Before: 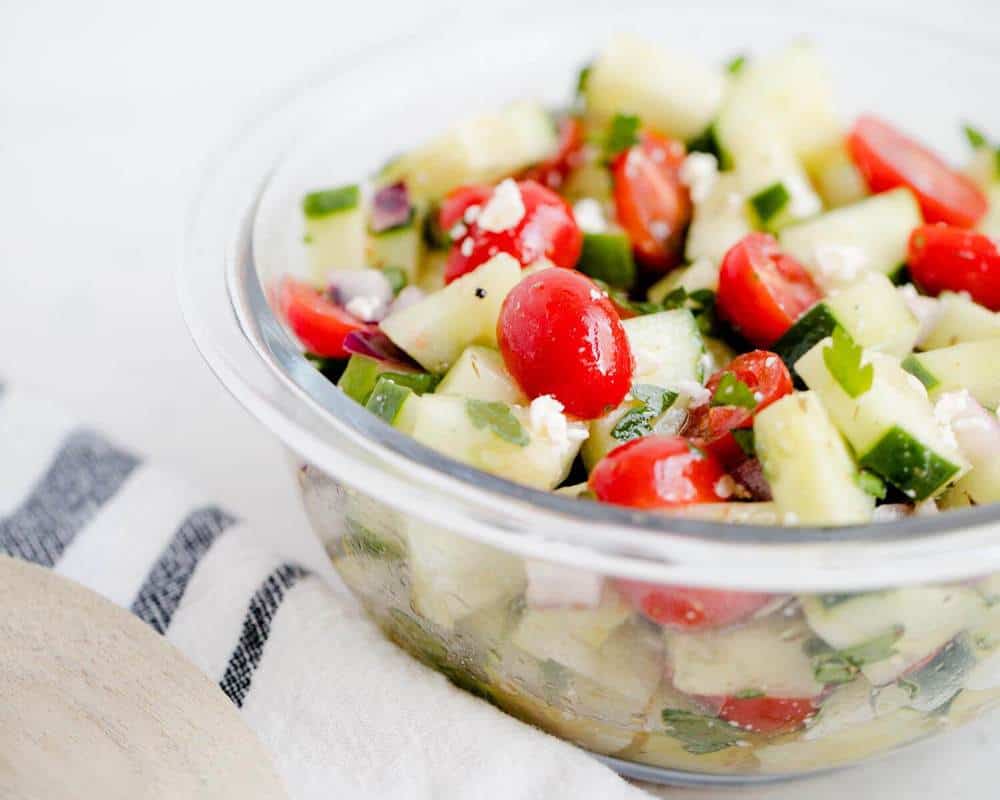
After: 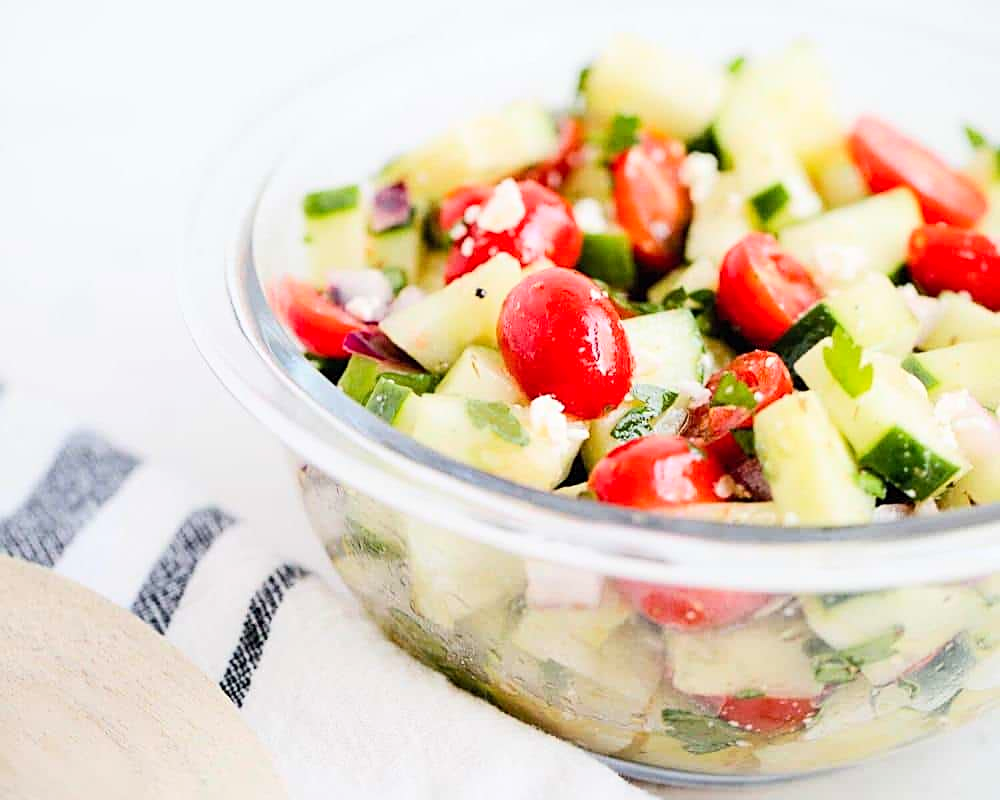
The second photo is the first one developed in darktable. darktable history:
sharpen: amount 0.491
contrast brightness saturation: contrast 0.2, brightness 0.153, saturation 0.145
